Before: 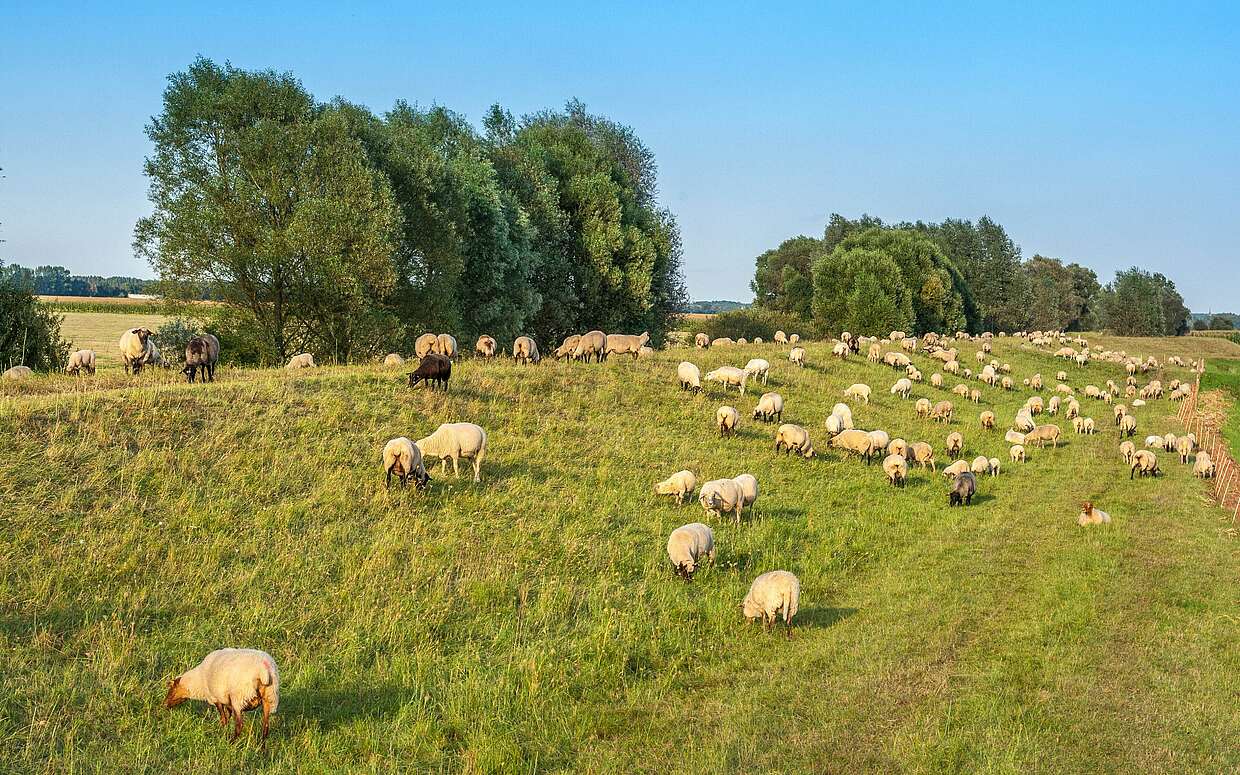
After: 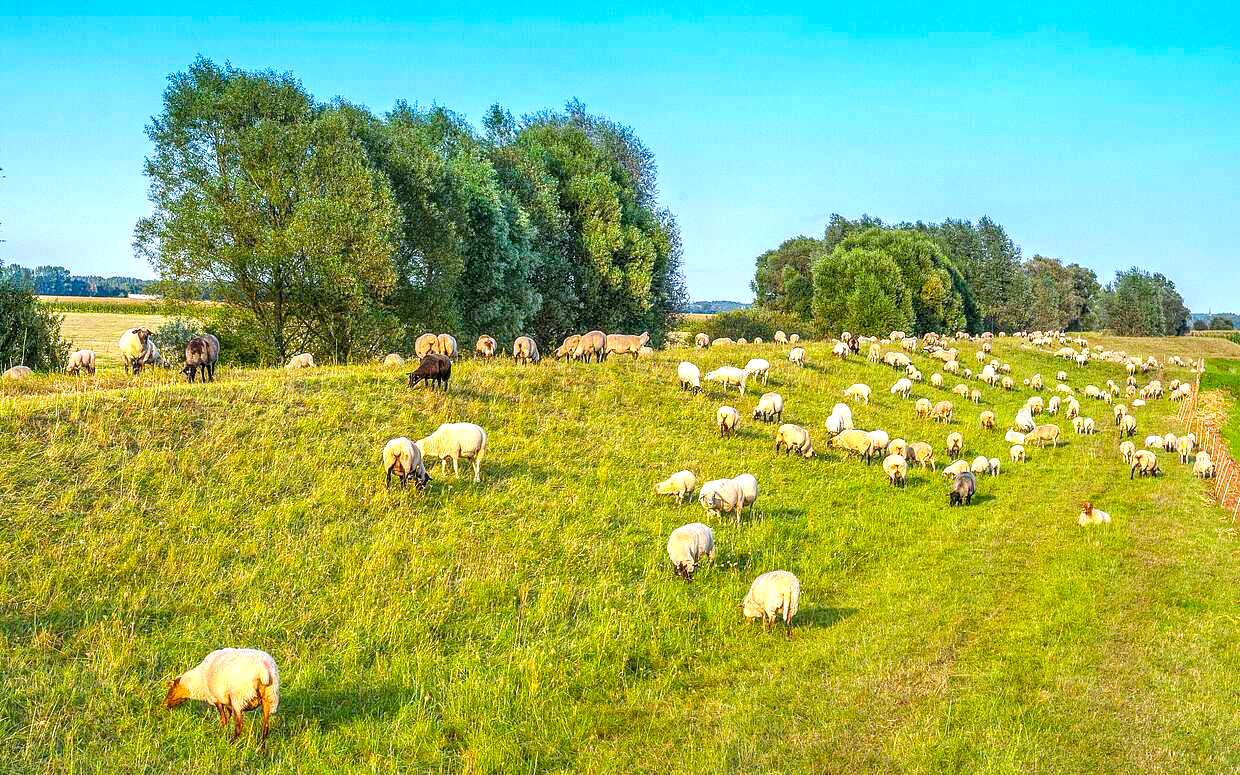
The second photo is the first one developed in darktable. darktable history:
color balance rgb: perceptual saturation grading › global saturation 25%, perceptual brilliance grading › mid-tones 10%, perceptual brilliance grading › shadows 15%, global vibrance 20%
local contrast: on, module defaults
exposure: exposure 0.556 EV, compensate highlight preservation false
white balance: red 0.967, blue 1.119, emerald 0.756
